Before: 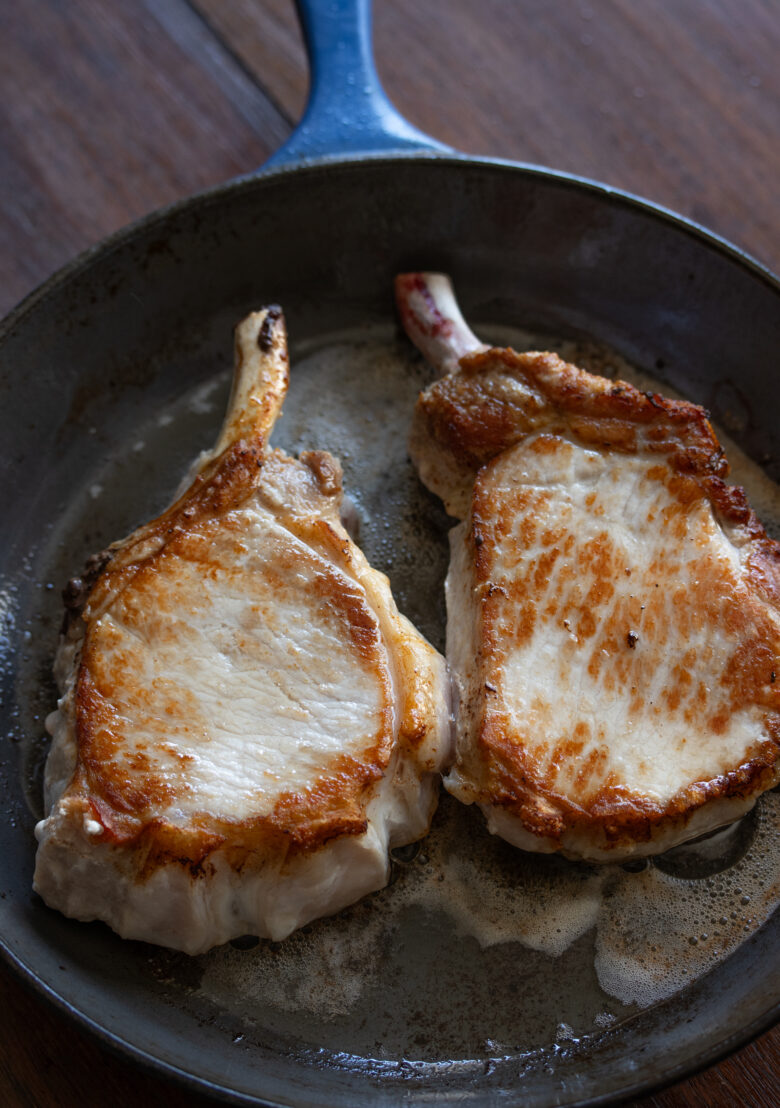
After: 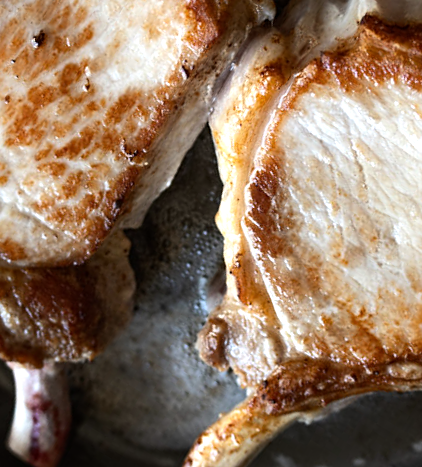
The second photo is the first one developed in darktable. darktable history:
color calibration: illuminant same as pipeline (D50), adaptation XYZ, x 0.345, y 0.359, temperature 5004.77 K
crop and rotate: angle 148.58°, left 9.125%, top 15.644%, right 4.52%, bottom 17.079%
sharpen: amount 0.216
tone equalizer: -8 EV -0.778 EV, -7 EV -0.734 EV, -6 EV -0.594 EV, -5 EV -0.4 EV, -3 EV 0.398 EV, -2 EV 0.6 EV, -1 EV 0.688 EV, +0 EV 0.749 EV, edges refinement/feathering 500, mask exposure compensation -1.57 EV, preserve details no
